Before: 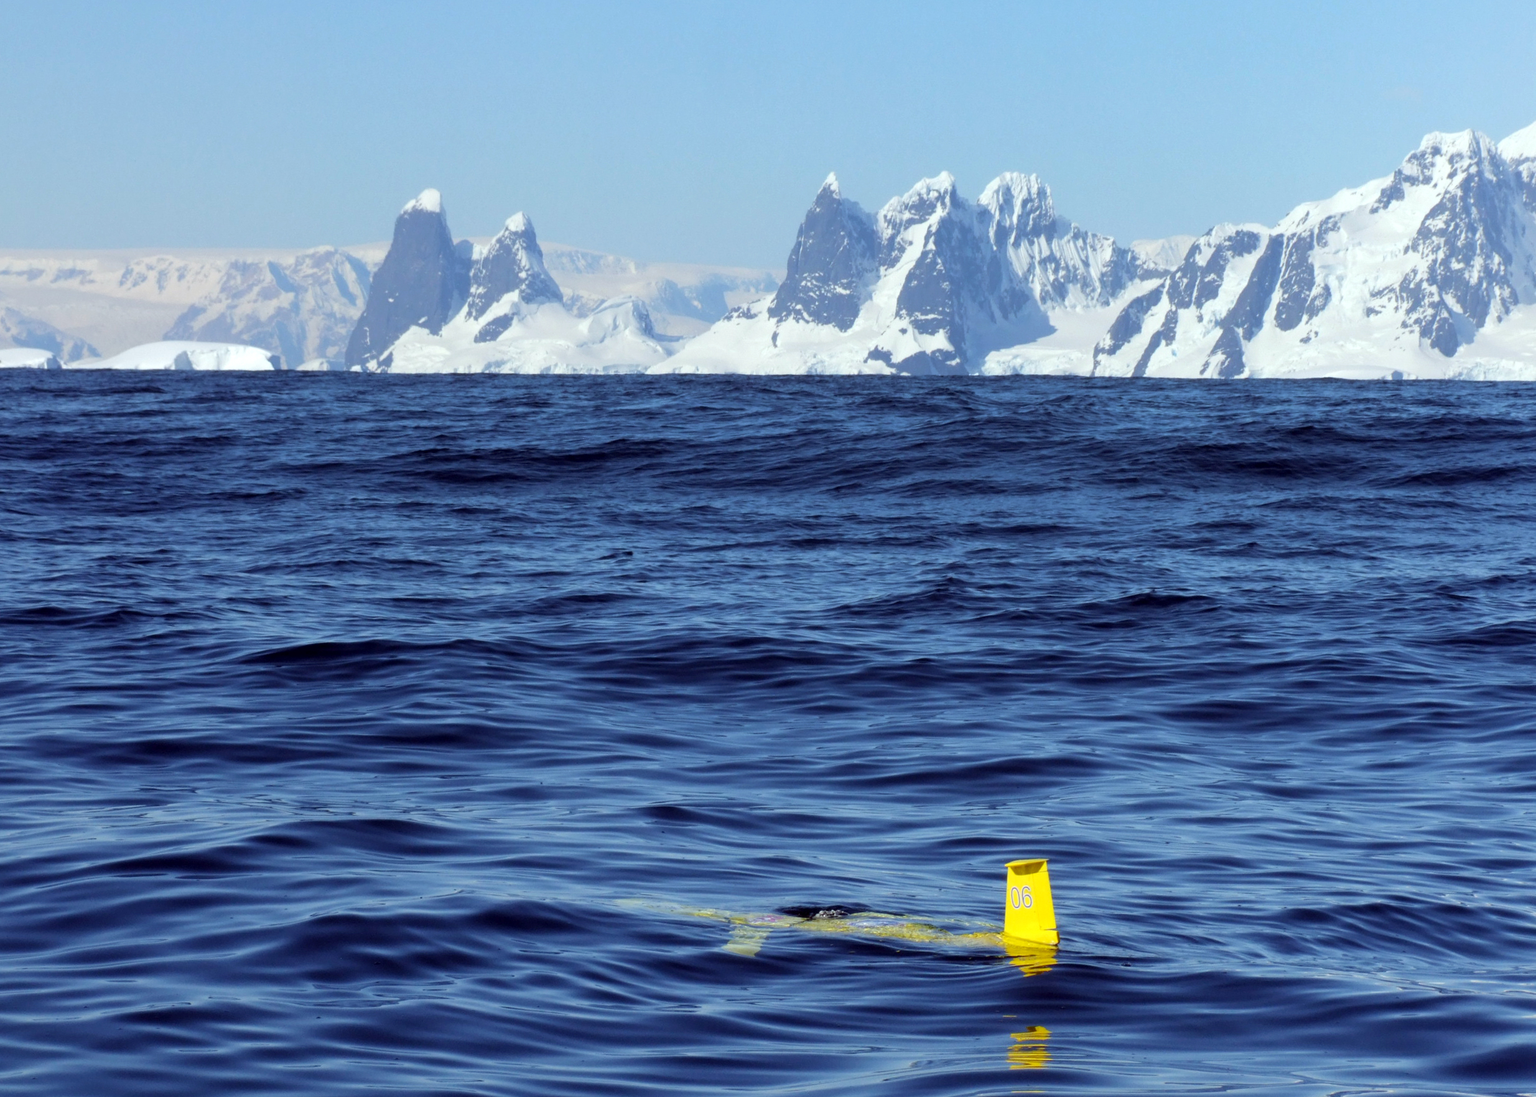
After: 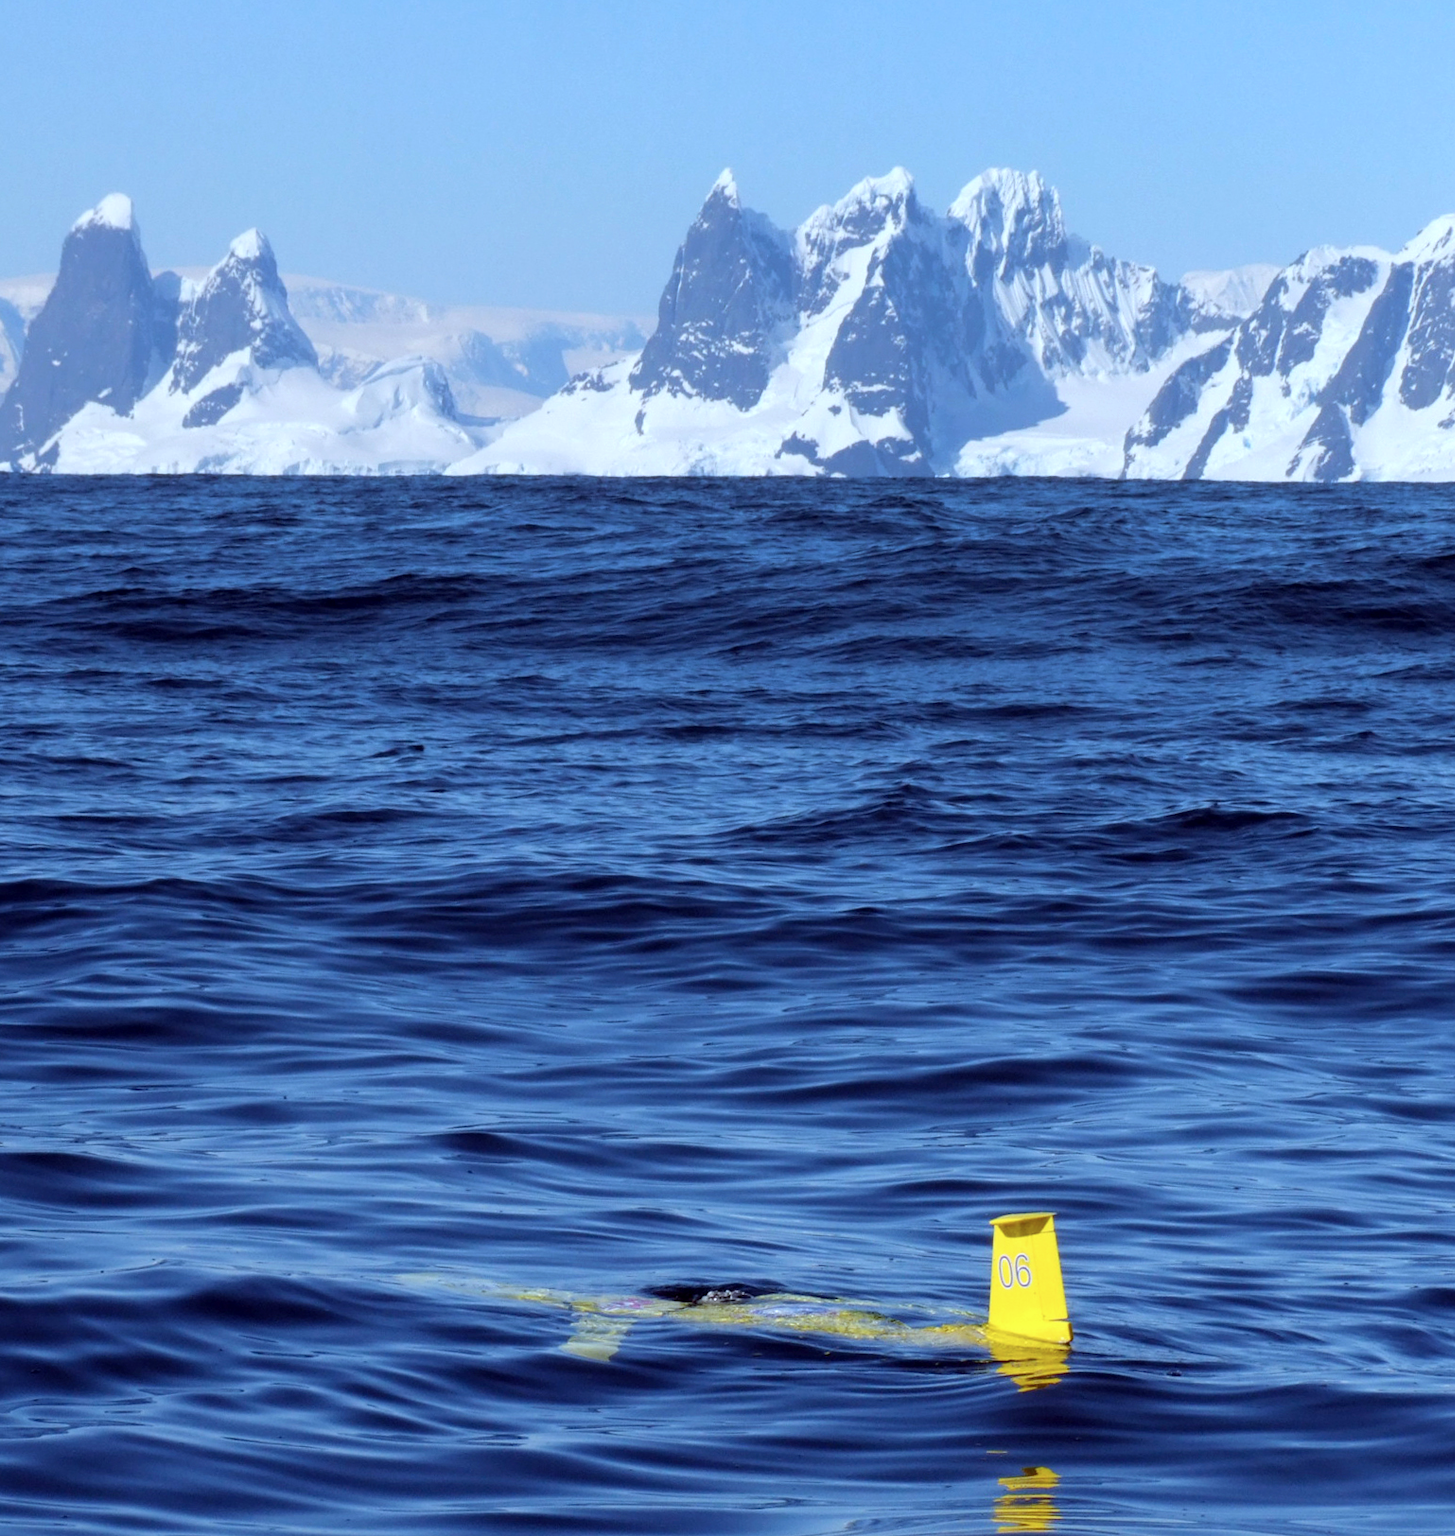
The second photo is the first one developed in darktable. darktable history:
crop and rotate: left 23.062%, top 5.645%, right 14.599%, bottom 2.271%
color calibration: illuminant as shot in camera, x 0.358, y 0.373, temperature 4628.91 K
color correction: highlights a* -0.099, highlights b* -5.32, shadows a* -0.143, shadows b* -0.102
